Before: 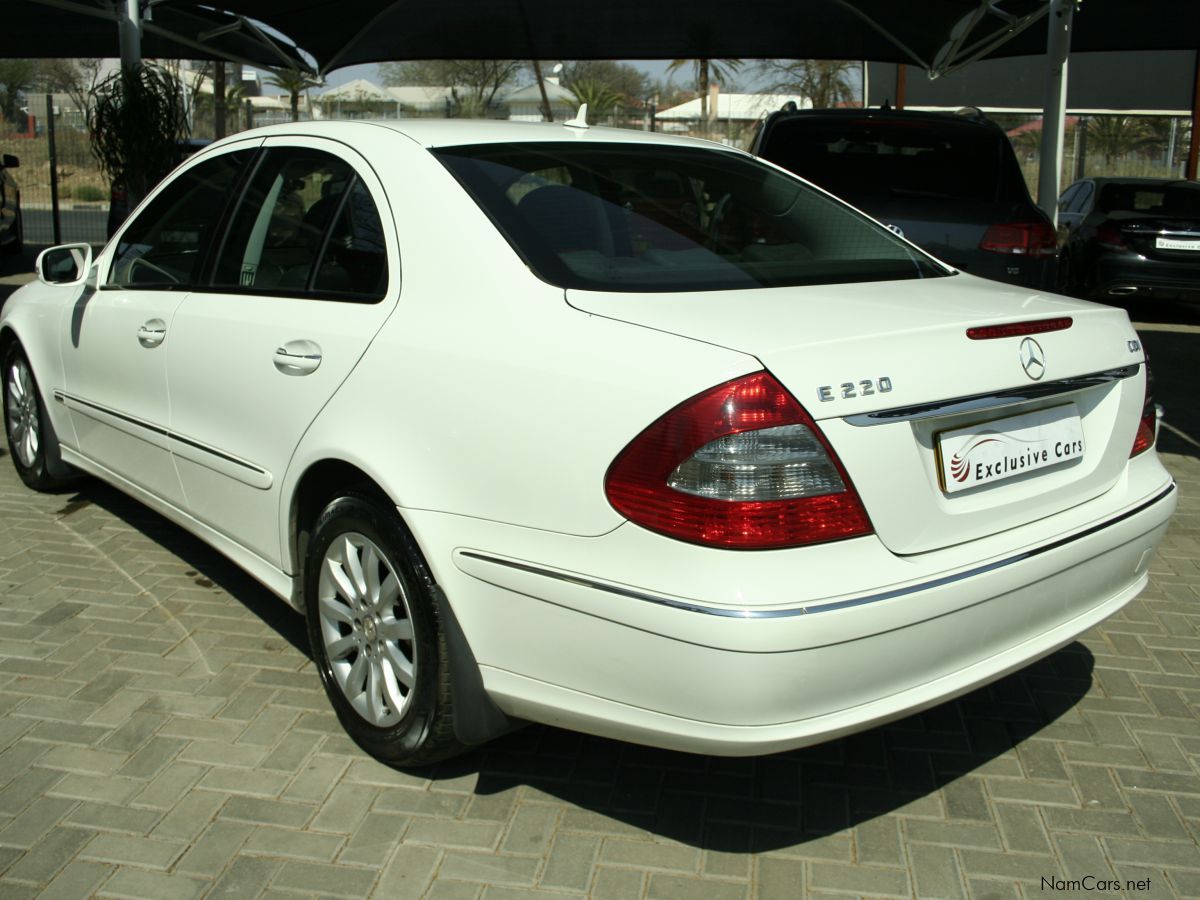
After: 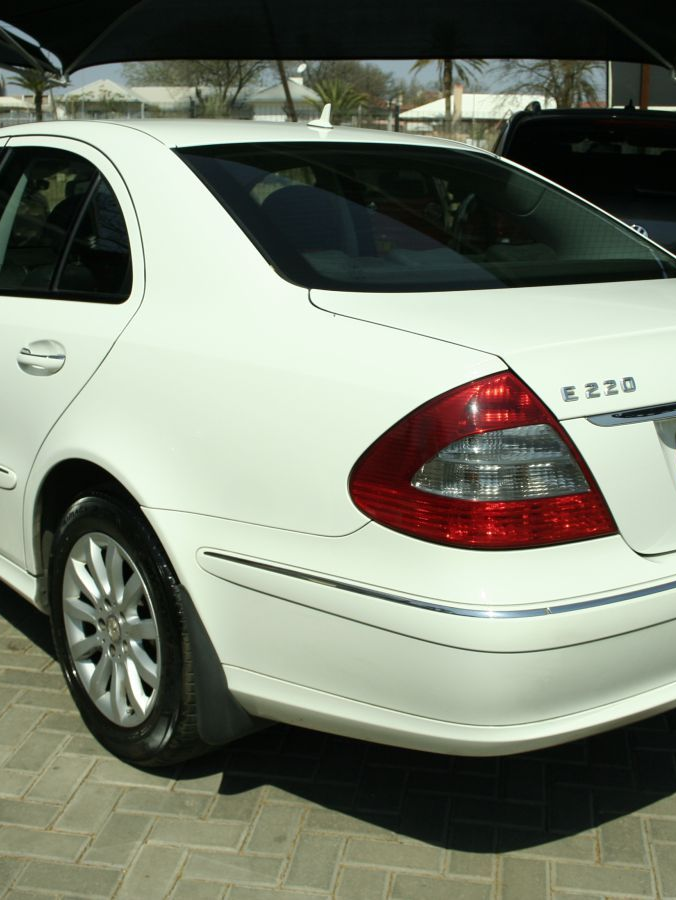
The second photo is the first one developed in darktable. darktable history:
crop: left 21.334%, right 22.329%
